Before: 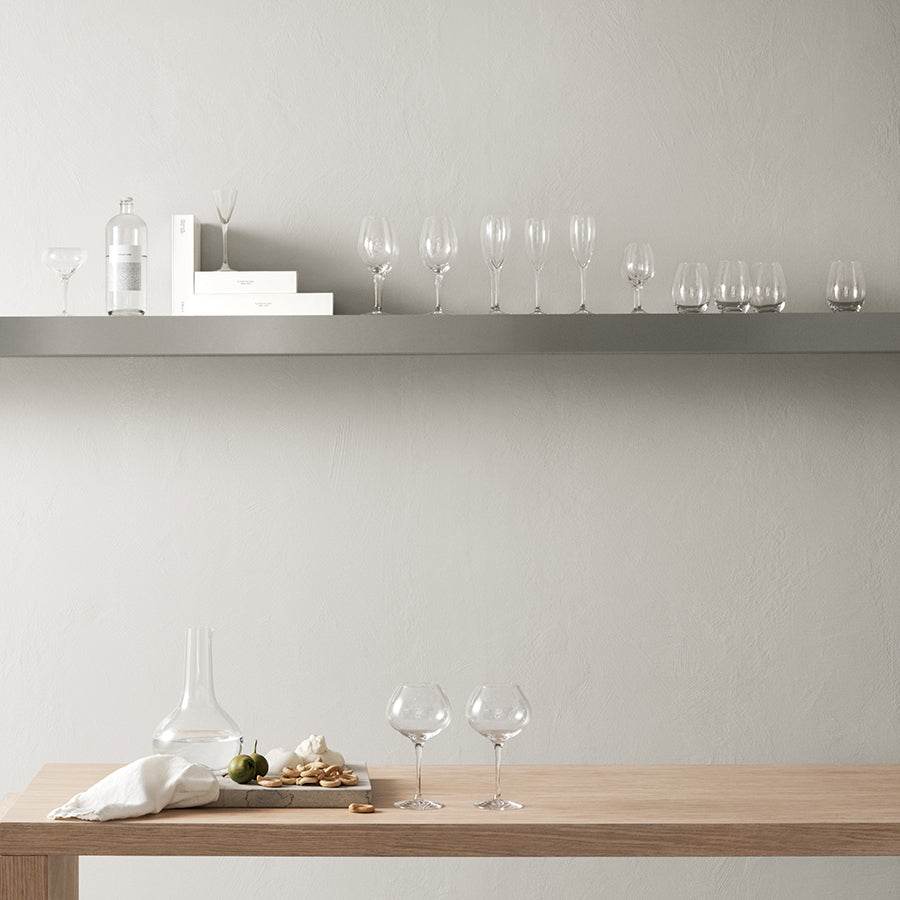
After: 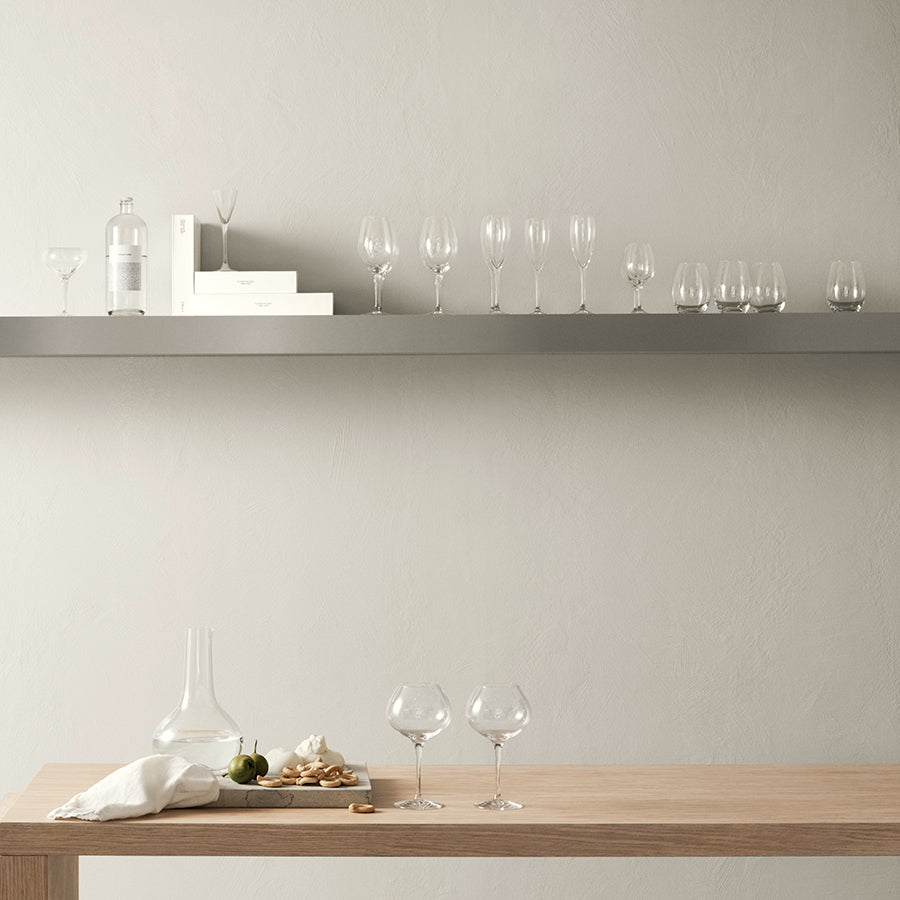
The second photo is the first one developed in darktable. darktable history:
color correction: highlights b* 3.03
